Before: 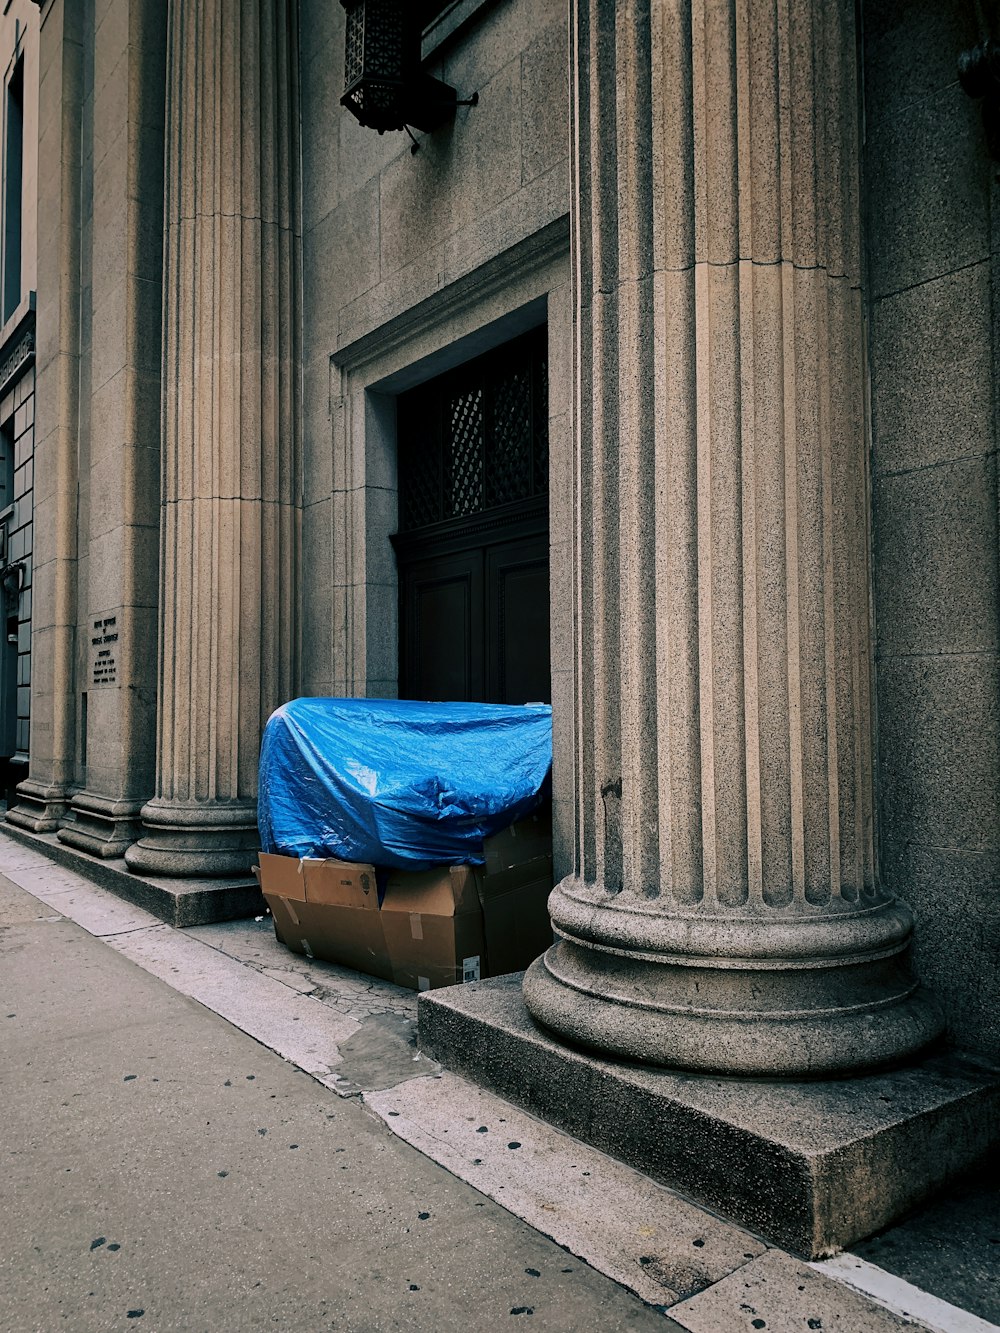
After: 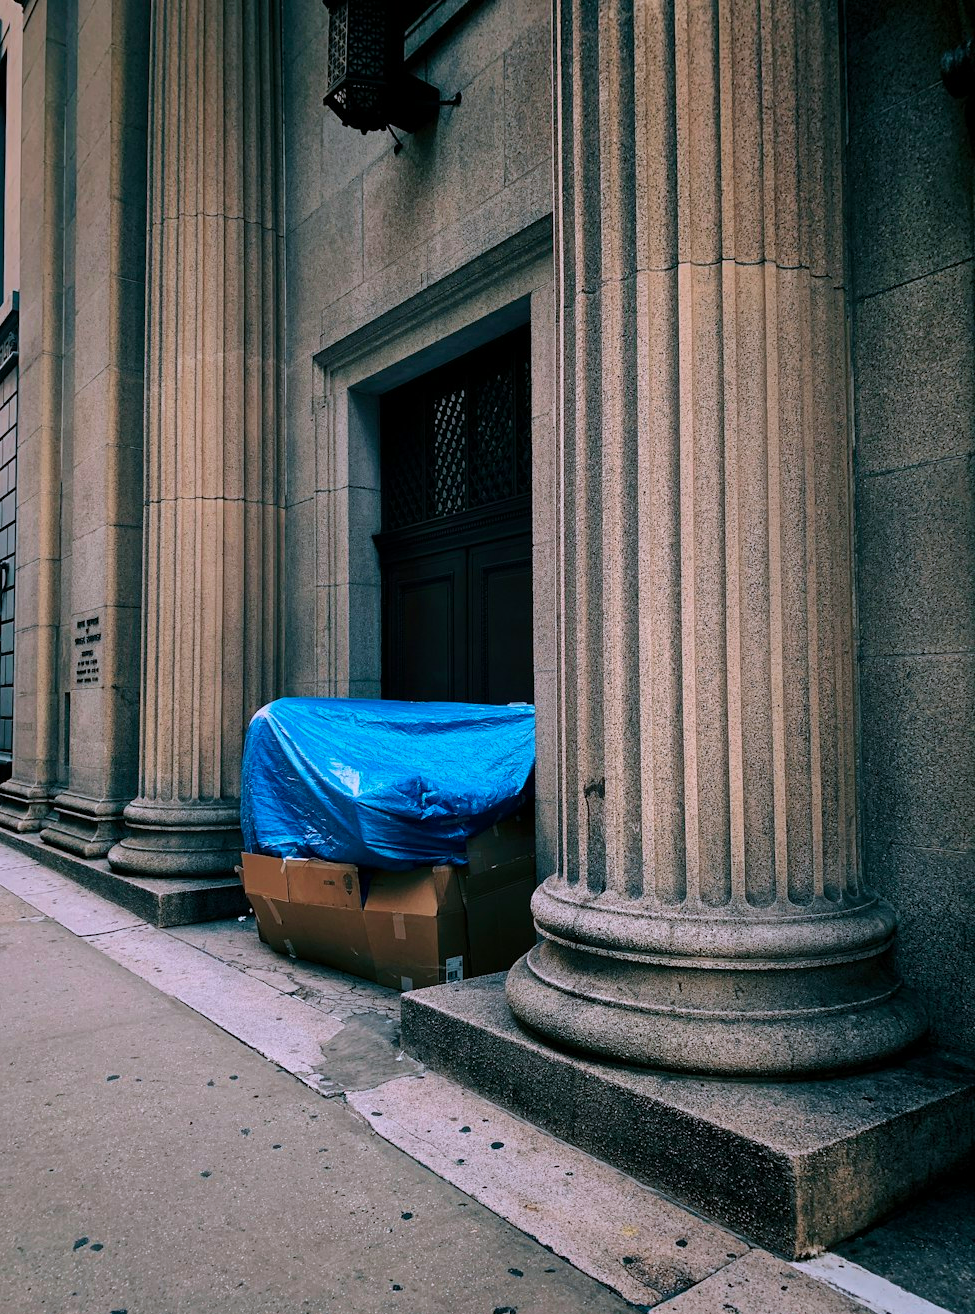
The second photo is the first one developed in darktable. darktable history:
velvia: on, module defaults
crop and rotate: left 1.74%, right 0.748%, bottom 1.393%
color calibration: illuminant as shot in camera, x 0.358, y 0.373, temperature 4628.91 K
